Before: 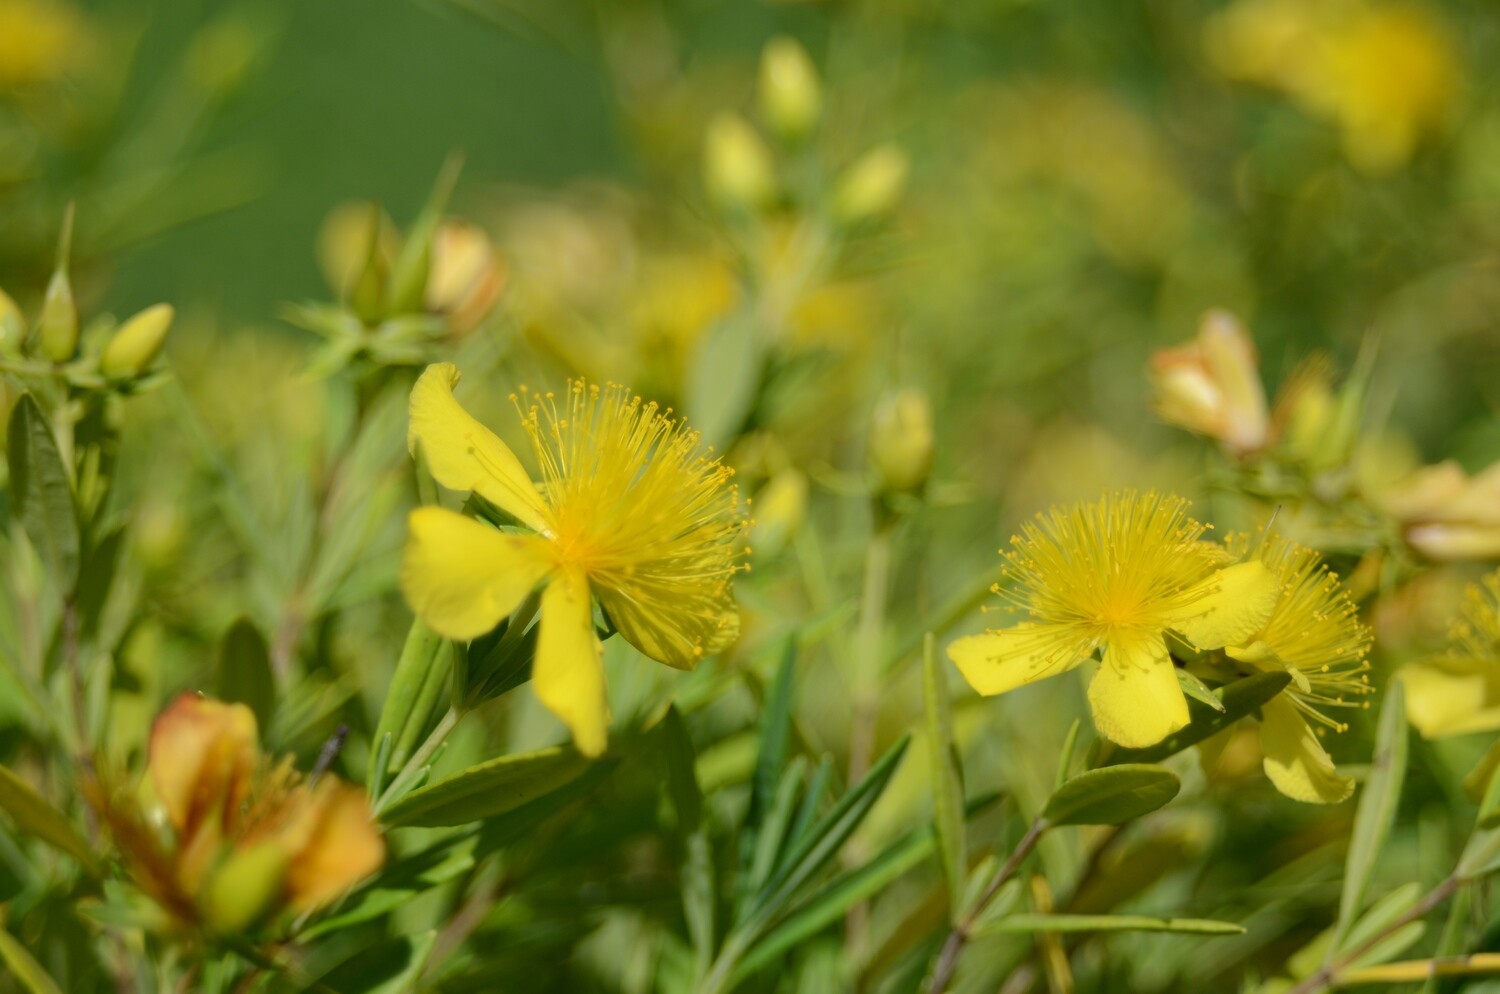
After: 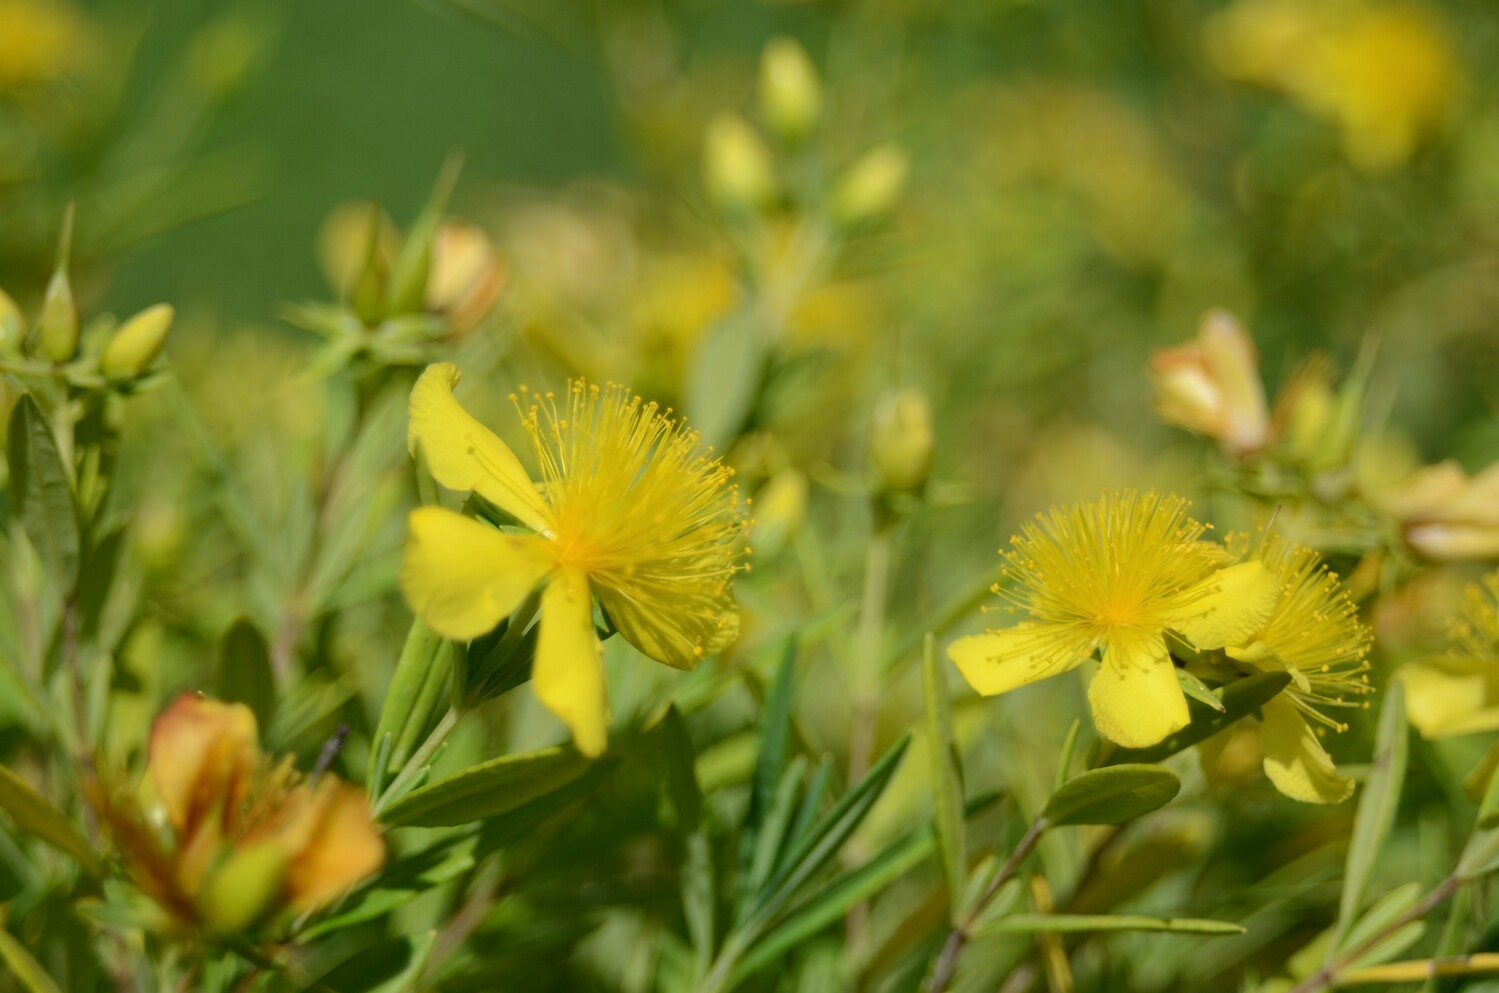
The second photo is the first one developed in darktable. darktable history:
color correction: highlights a* 0.071, highlights b* -0.51
